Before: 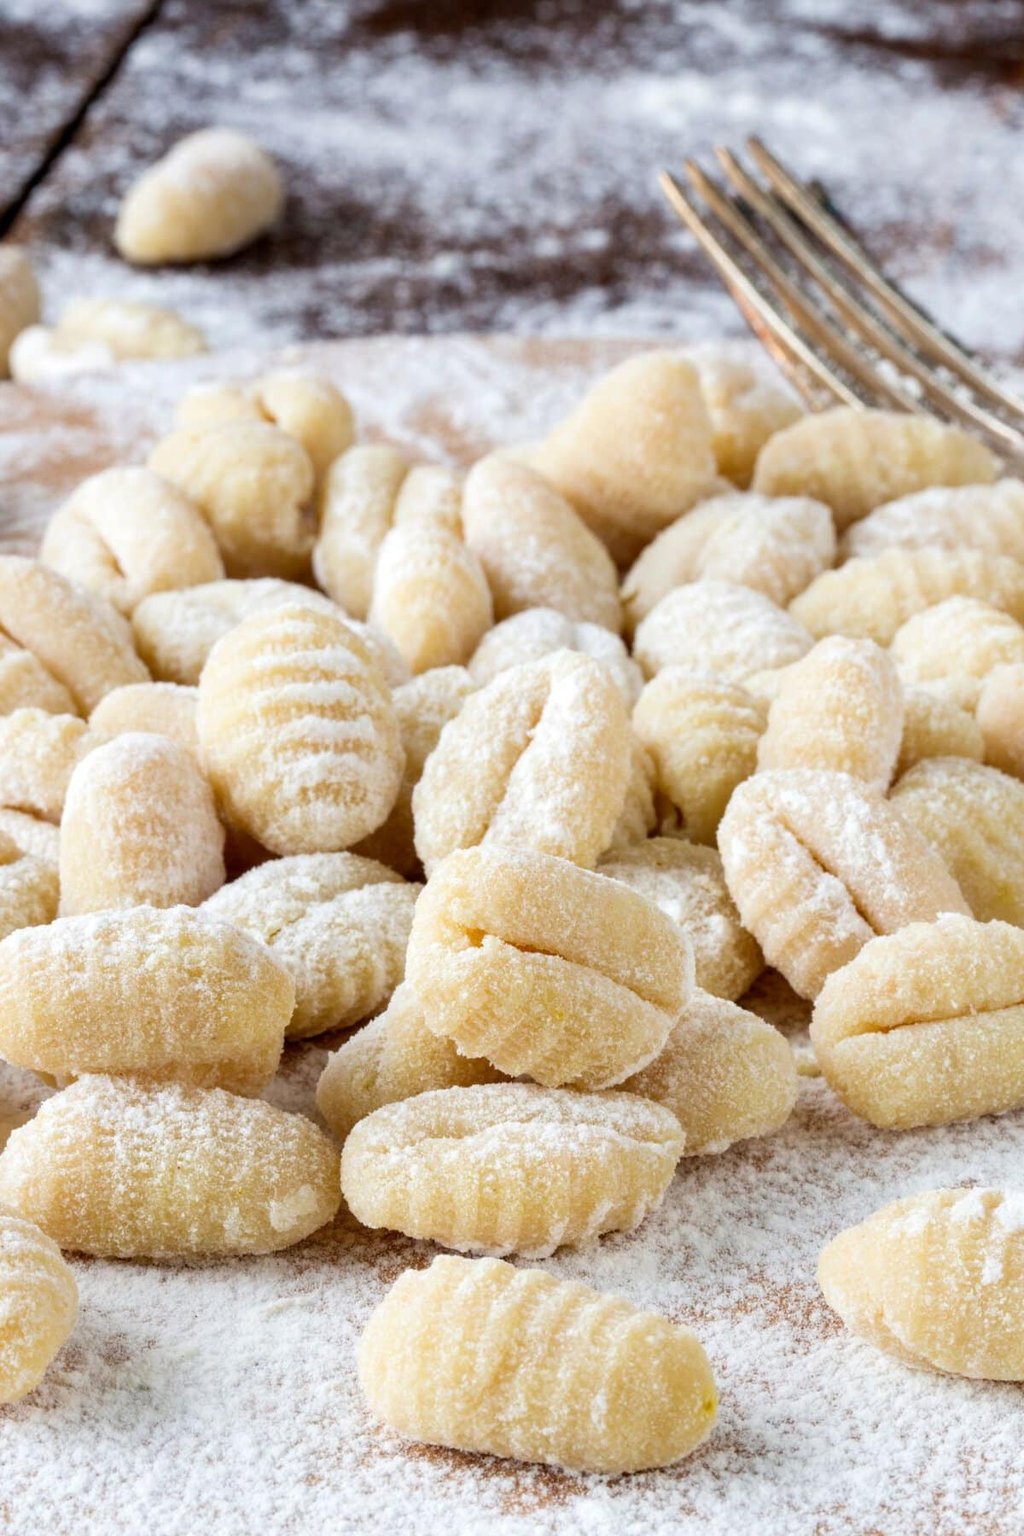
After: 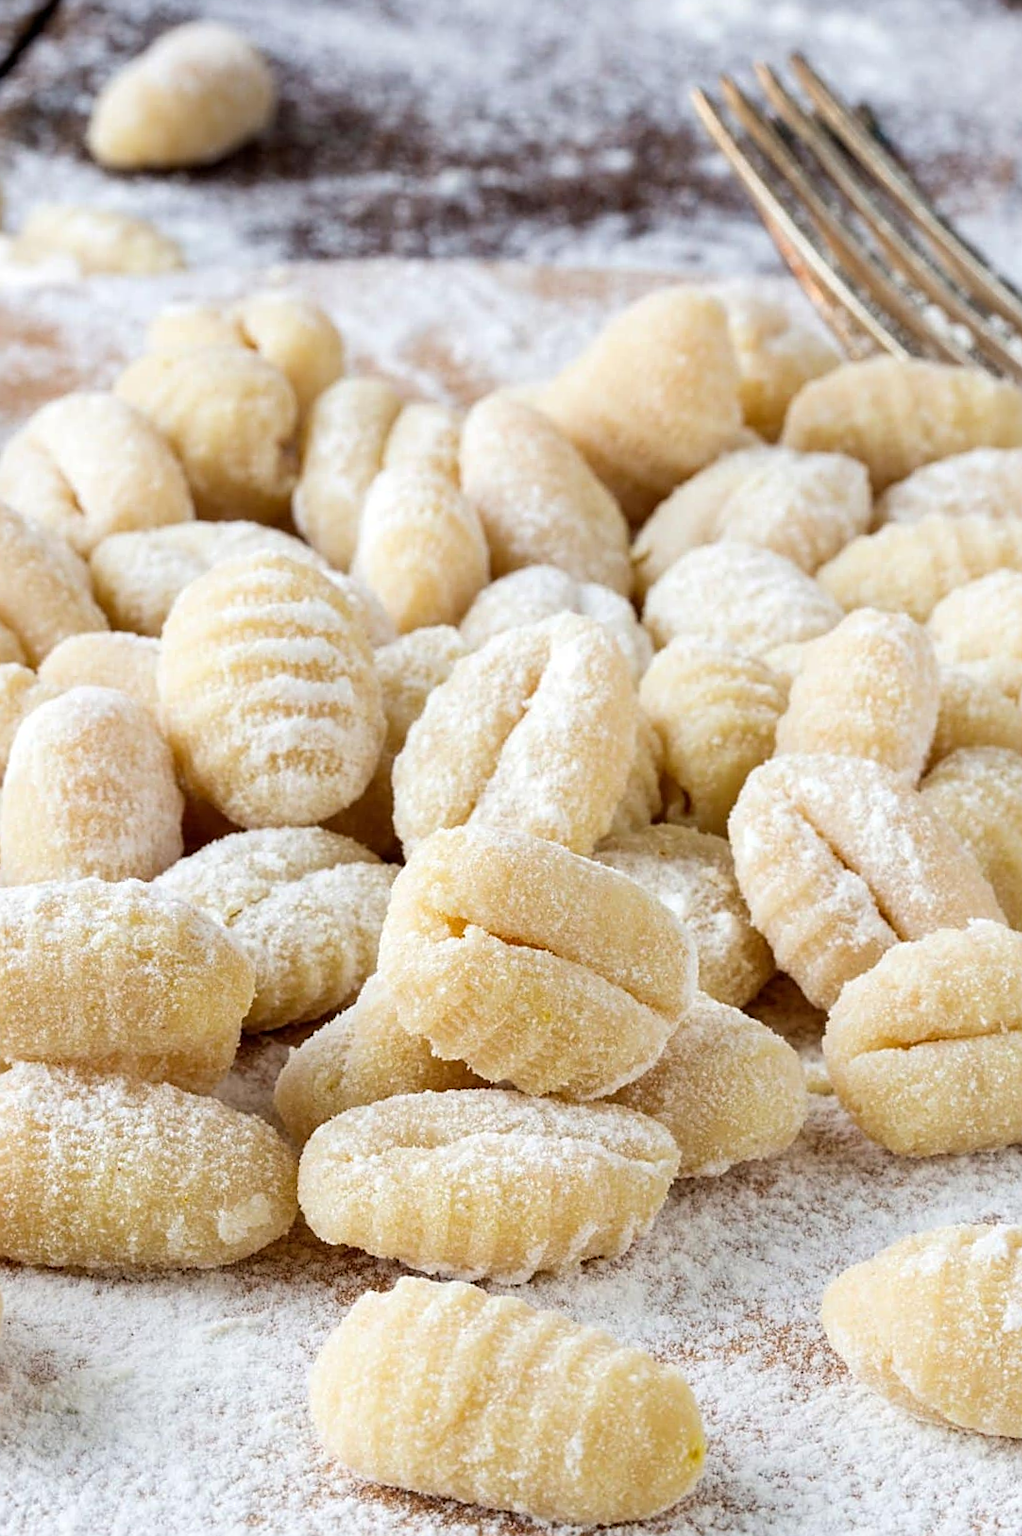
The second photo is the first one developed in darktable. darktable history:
crop and rotate: angle -2.14°, left 3.072%, top 4.036%, right 1.639%, bottom 0.564%
sharpen: on, module defaults
